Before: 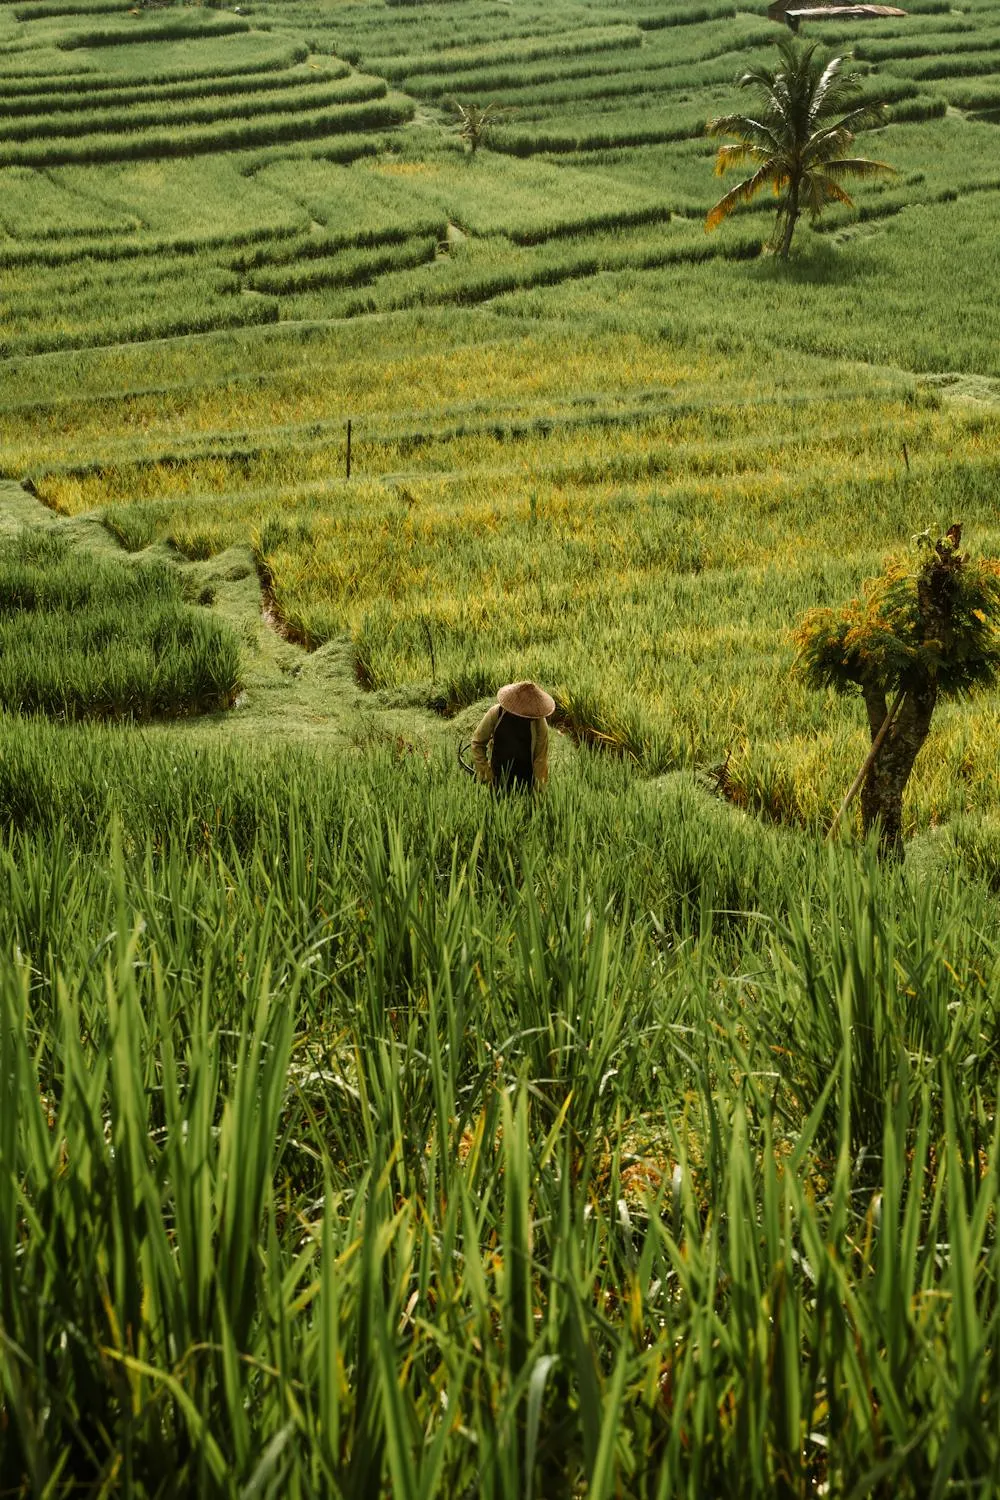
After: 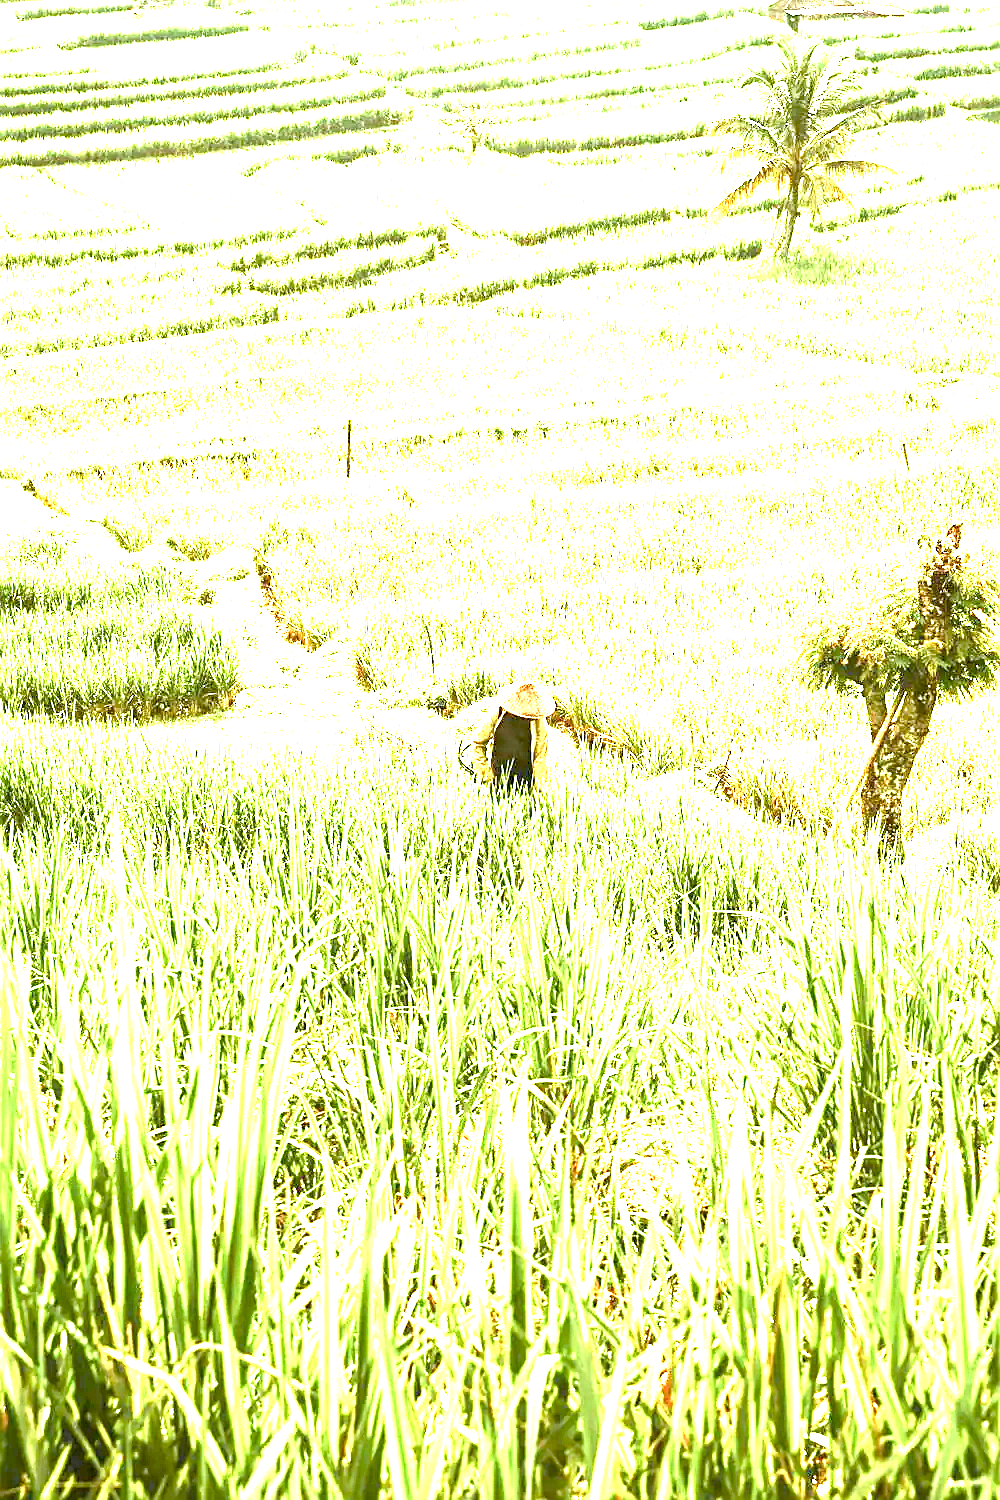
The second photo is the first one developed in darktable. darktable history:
color balance rgb: perceptual saturation grading › global saturation 25%, perceptual saturation grading › highlights -50%, perceptual saturation grading › shadows 30%, perceptual brilliance grading › global brilliance 12%, global vibrance 20%
exposure: black level correction 0, exposure 4 EV, compensate exposure bias true, compensate highlight preservation false
sharpen: on, module defaults
